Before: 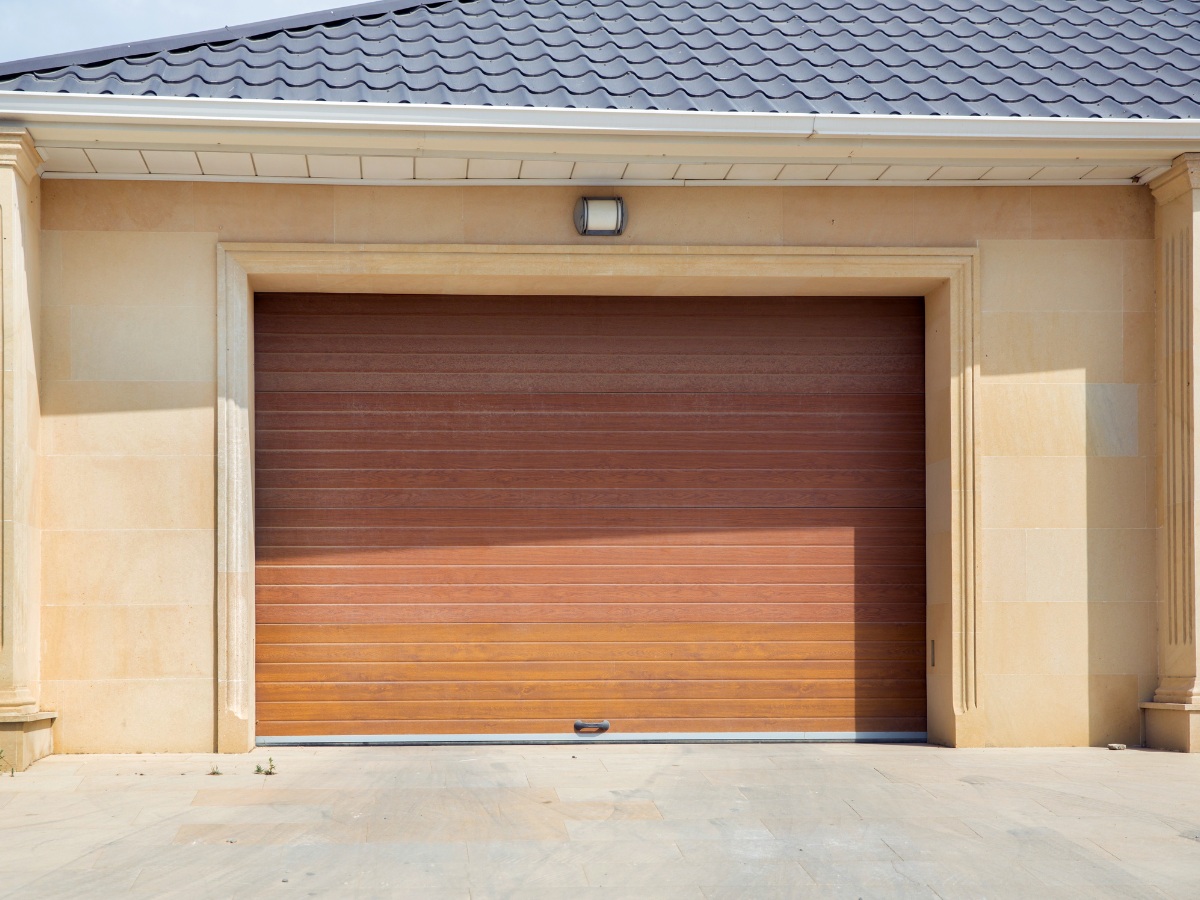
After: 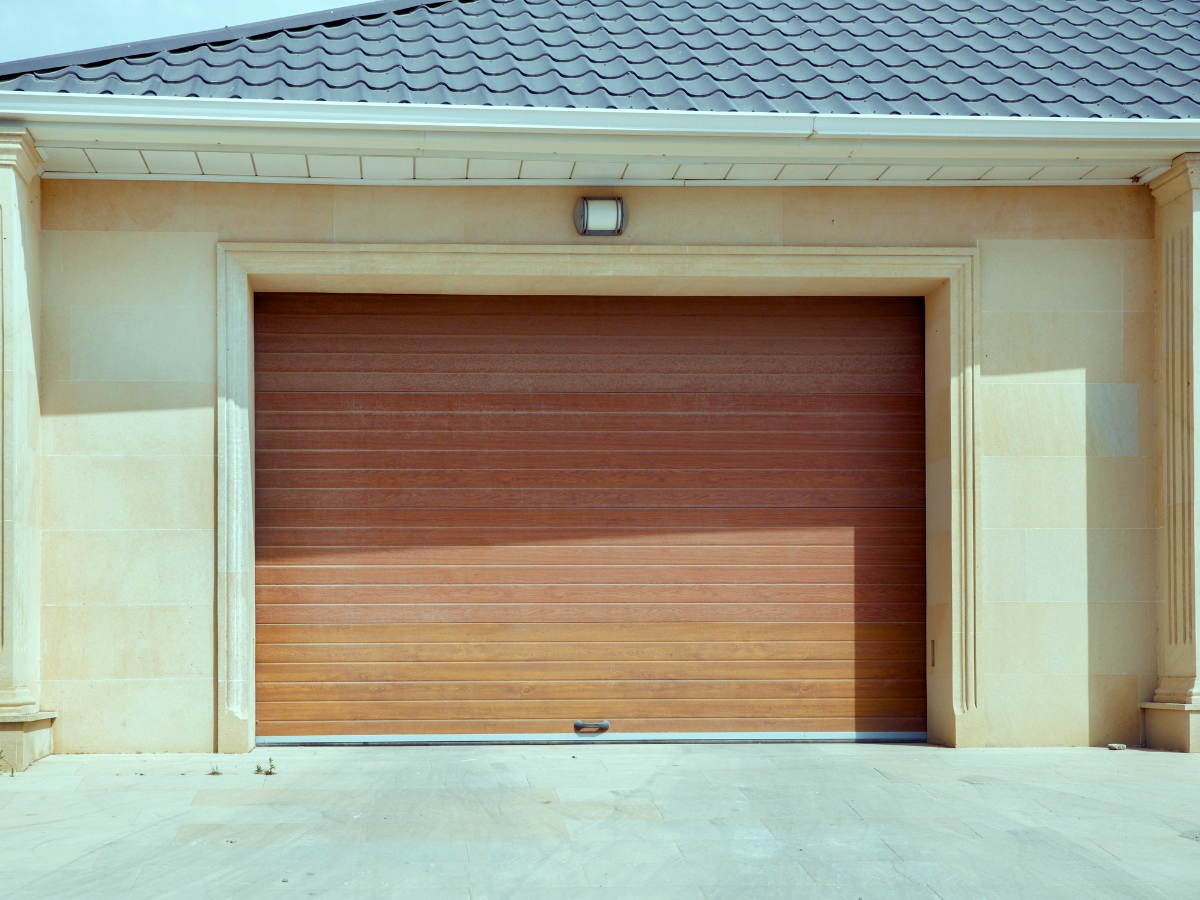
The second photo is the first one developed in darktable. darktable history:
color balance rgb: highlights gain › chroma 4.112%, highlights gain › hue 198.6°, perceptual saturation grading › global saturation 25.755%, perceptual saturation grading › highlights -50.476%, perceptual saturation grading › shadows 30.63%, global vibrance -24.733%
